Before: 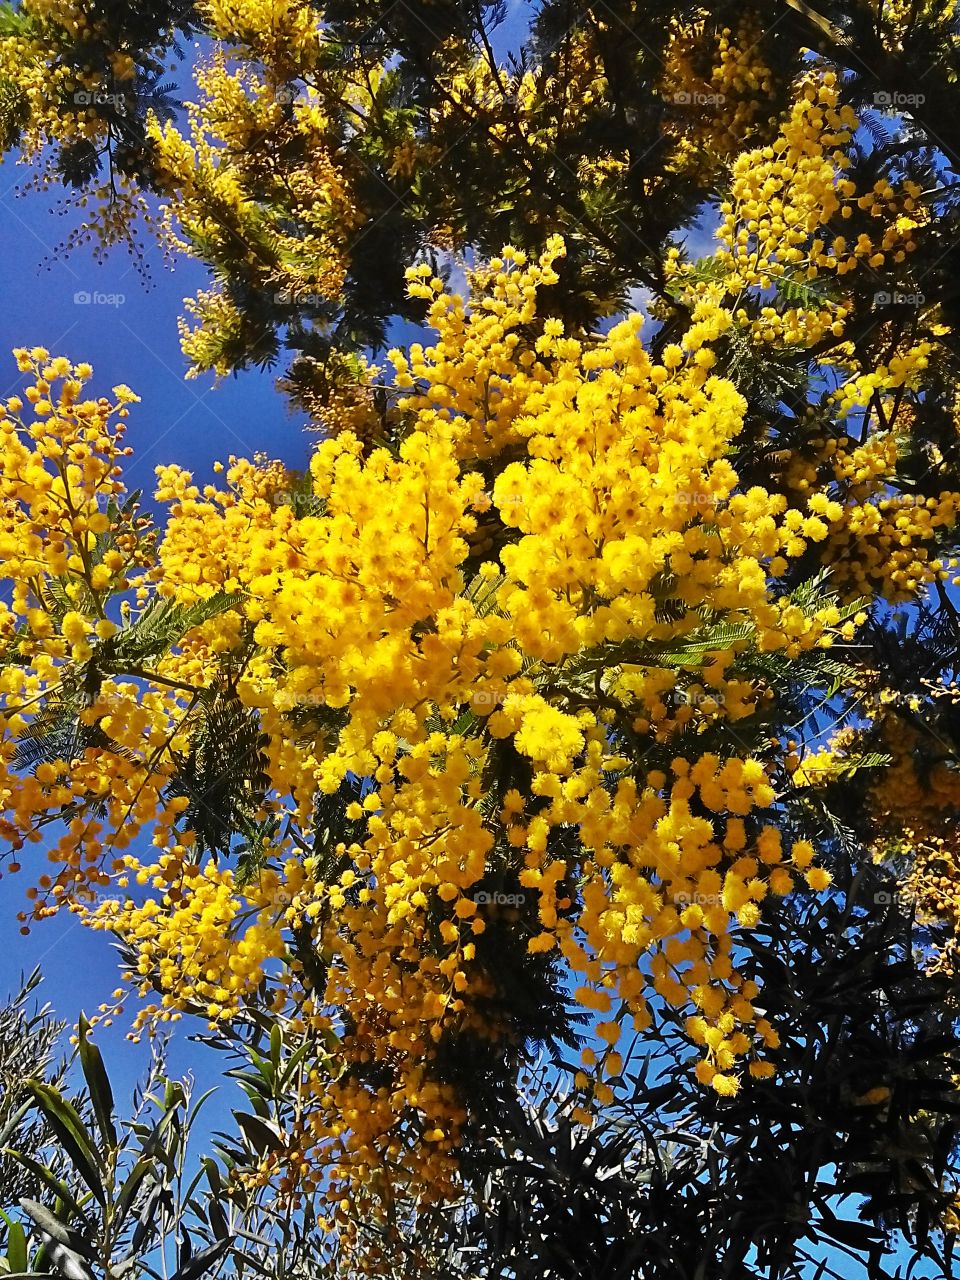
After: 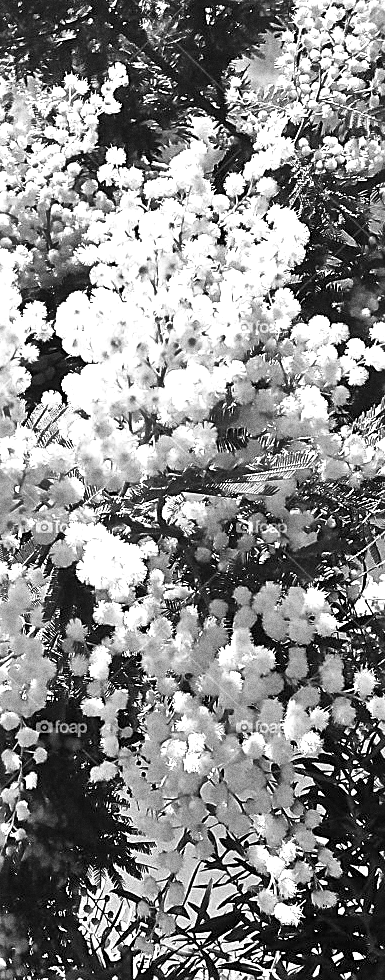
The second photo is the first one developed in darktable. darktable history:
shadows and highlights: radius 133.83, soften with gaussian
exposure: black level correction 0, exposure 1.198 EV, compensate exposure bias true, compensate highlight preservation false
grain: coarseness 0.09 ISO, strength 40%
sharpen: on, module defaults
crop: left 45.721%, top 13.393%, right 14.118%, bottom 10.01%
monochrome: on, module defaults
